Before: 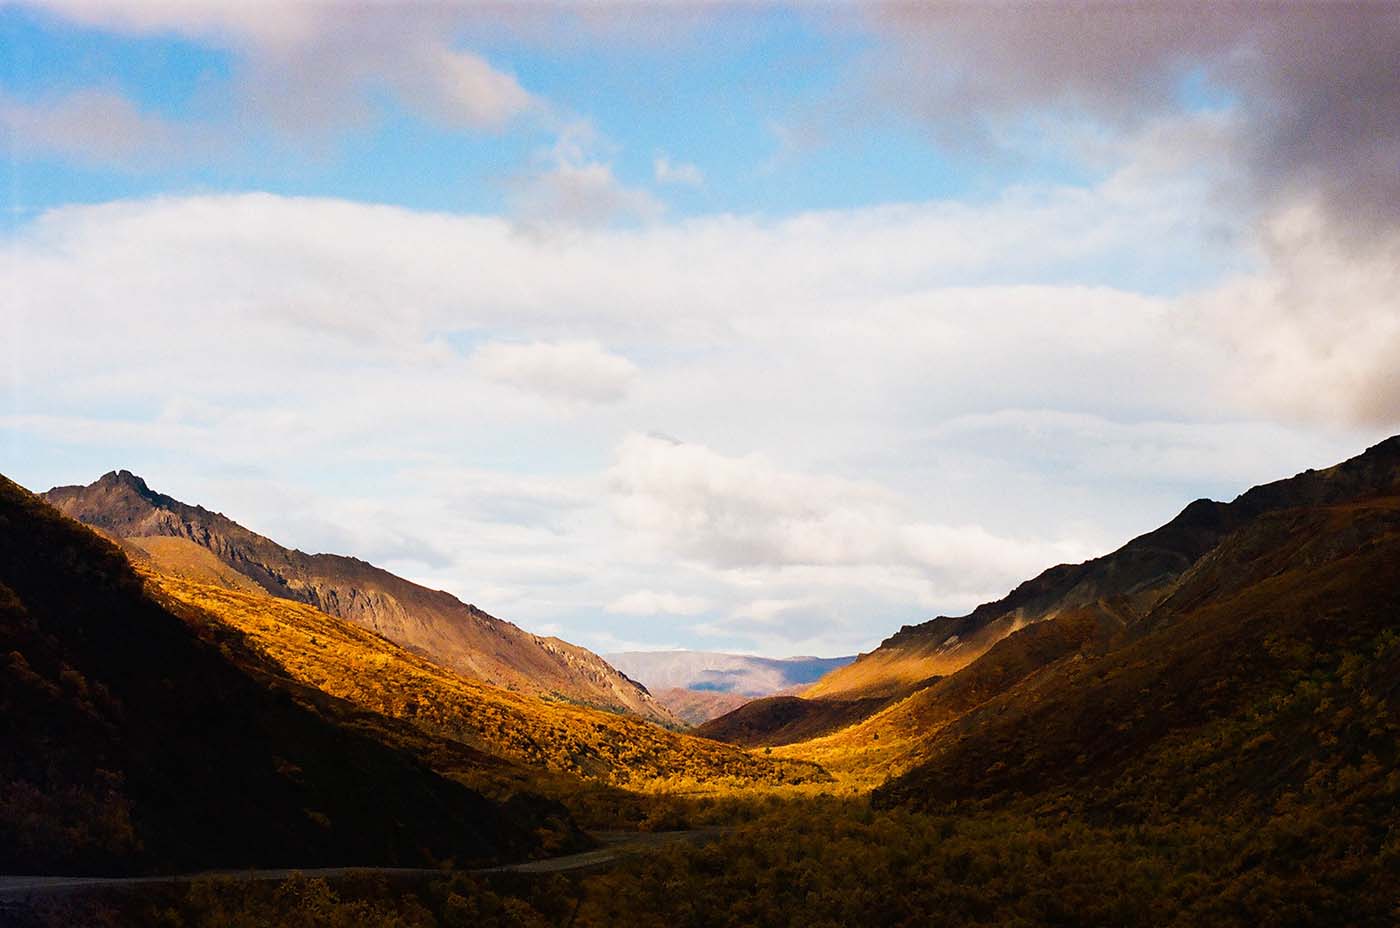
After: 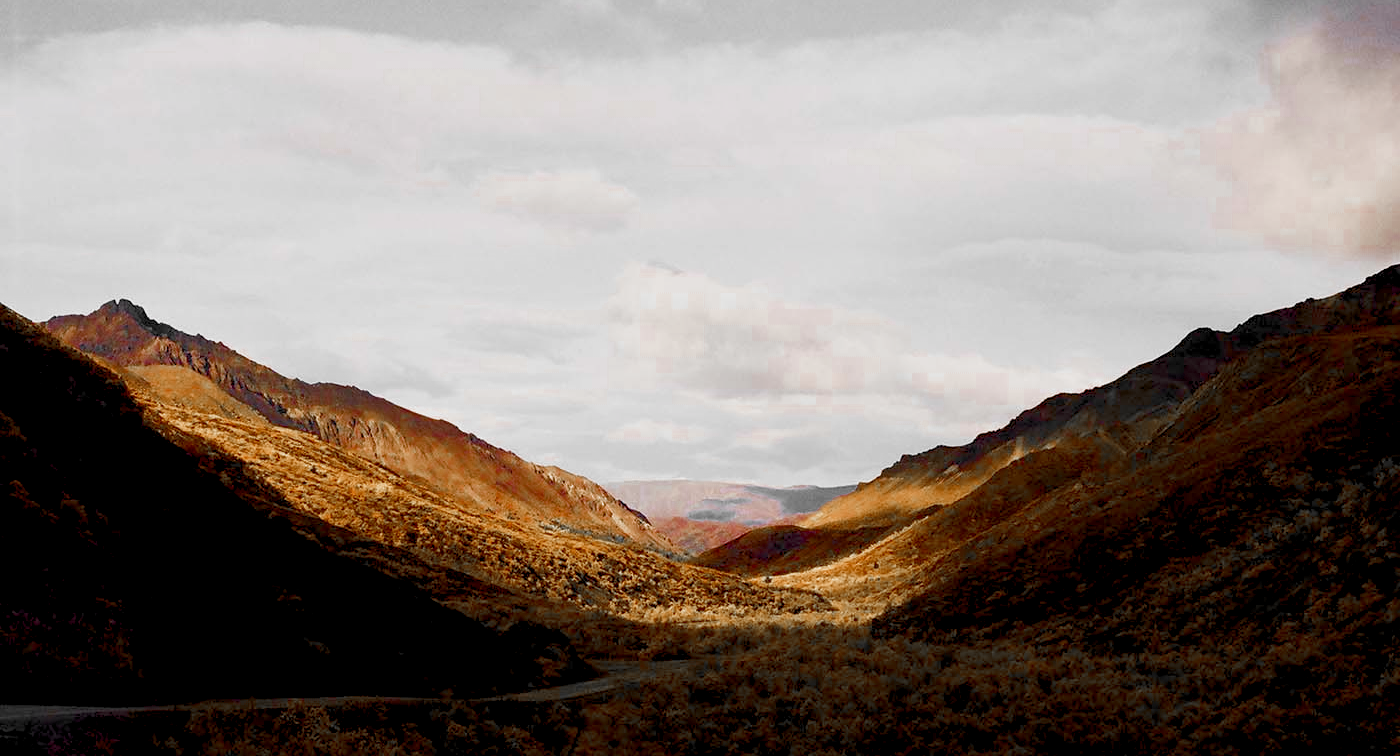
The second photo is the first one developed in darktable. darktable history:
color zones: curves: ch0 [(0, 0.497) (0.096, 0.361) (0.221, 0.538) (0.429, 0.5) (0.571, 0.5) (0.714, 0.5) (0.857, 0.5) (1, 0.497)]; ch1 [(0, 0.5) (0.143, 0.5) (0.257, -0.002) (0.429, 0.04) (0.571, -0.001) (0.714, -0.015) (0.857, 0.024) (1, 0.5)]
color balance rgb: global offset › luminance -0.5%, perceptual saturation grading › highlights -17.77%, perceptual saturation grading › mid-tones 33.1%, perceptual saturation grading › shadows 50.52%, perceptual brilliance grading › highlights 10.8%, perceptual brilliance grading › shadows -10.8%, global vibrance 24.22%, contrast -25%
crop and rotate: top 18.507%
